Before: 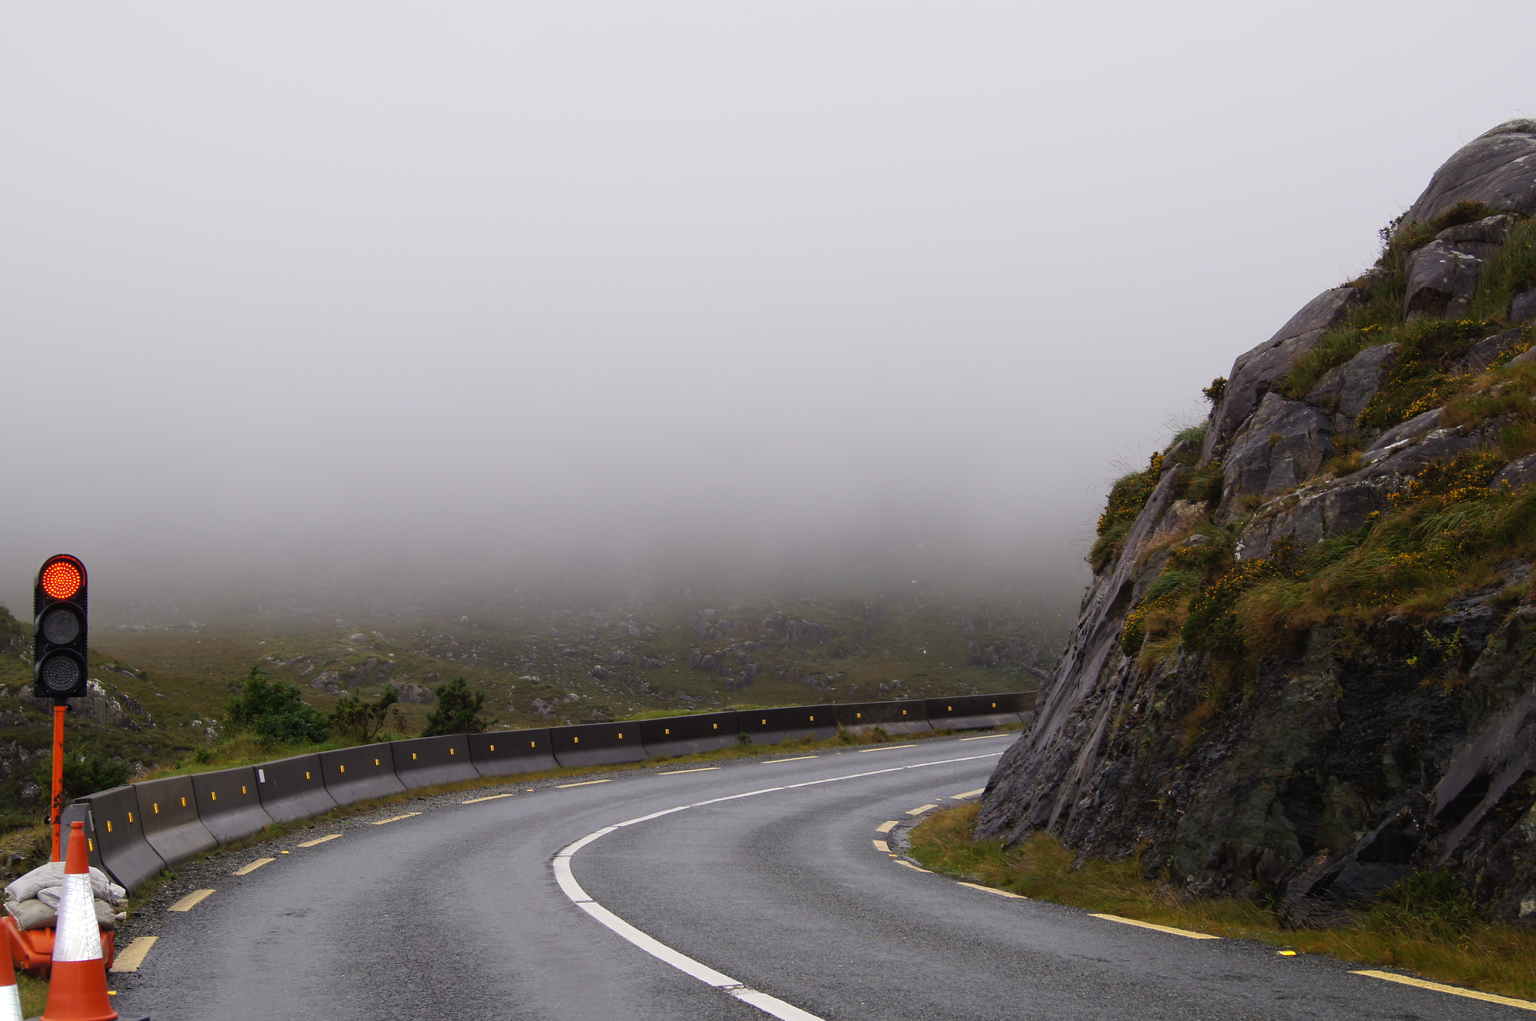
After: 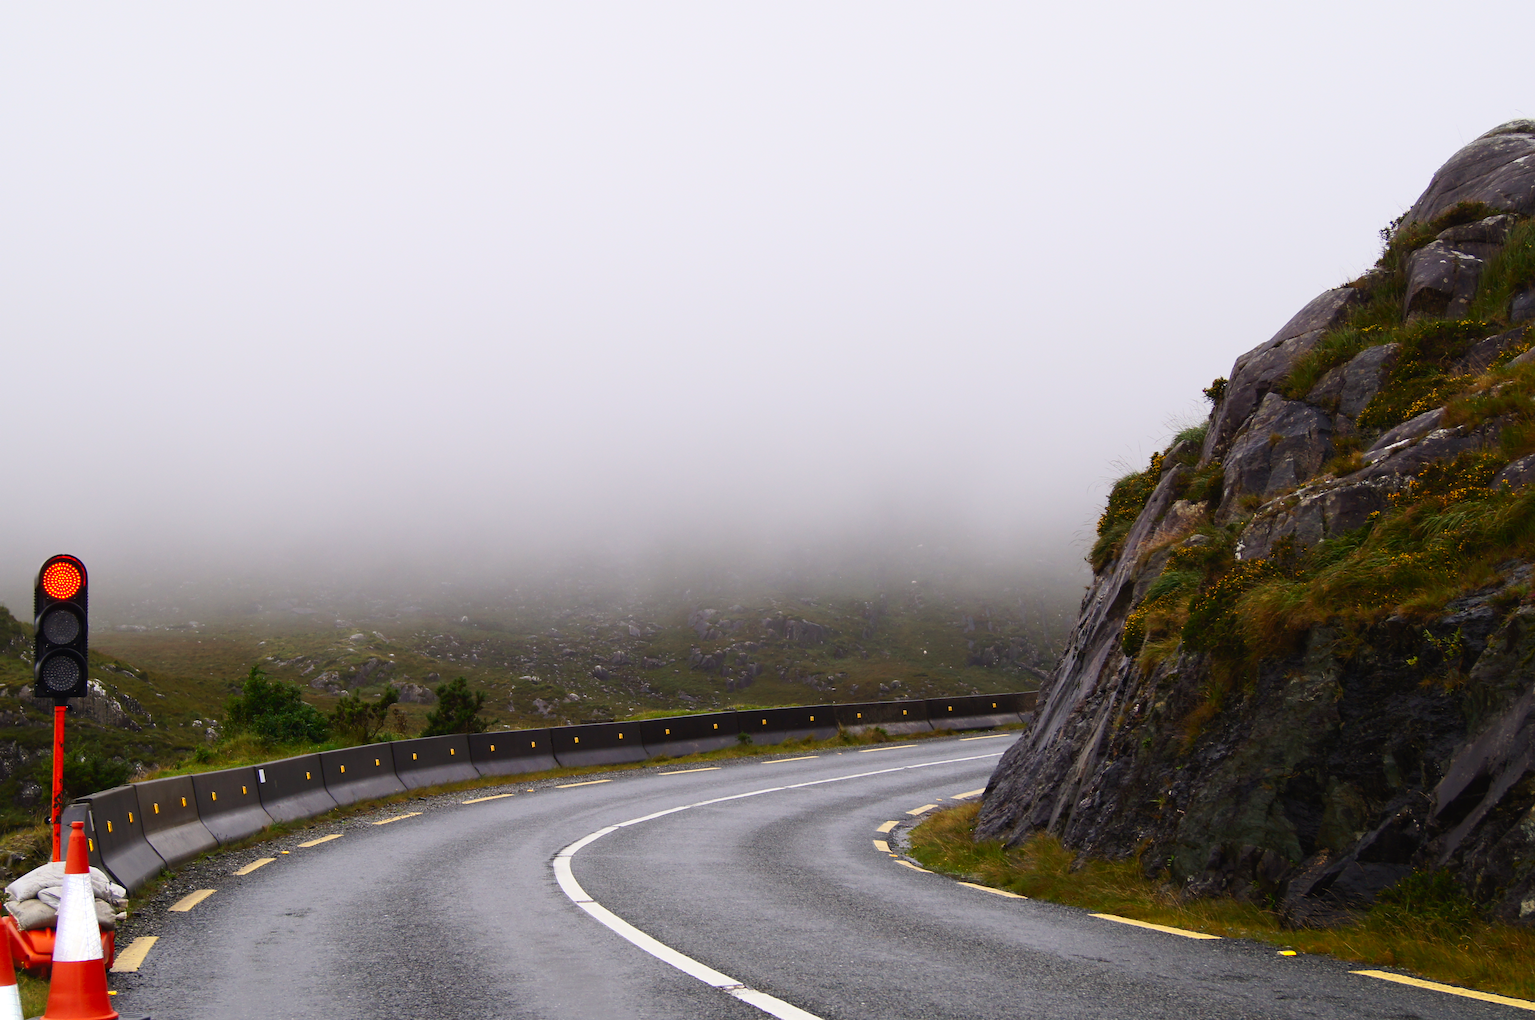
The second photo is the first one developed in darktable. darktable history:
contrast brightness saturation: contrast 0.234, brightness 0.097, saturation 0.294
